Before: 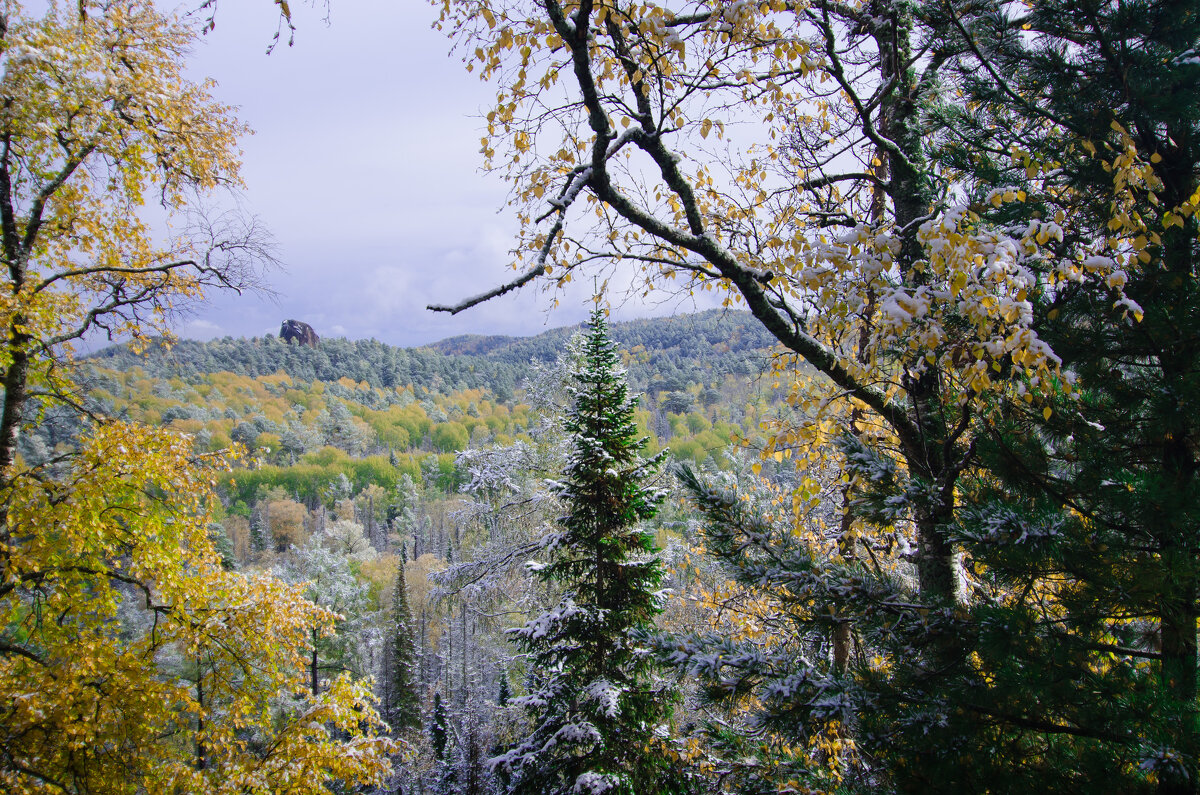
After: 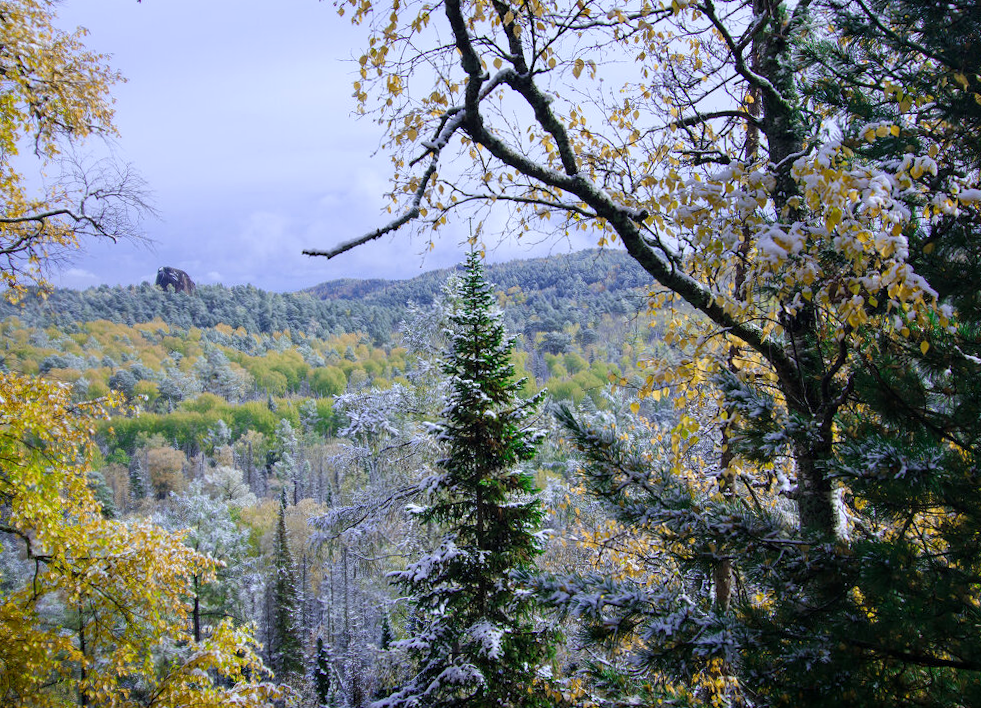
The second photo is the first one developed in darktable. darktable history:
rotate and perspective: rotation -1°, crop left 0.011, crop right 0.989, crop top 0.025, crop bottom 0.975
crop: left 9.807%, top 6.259%, right 7.334%, bottom 2.177%
local contrast: highlights 100%, shadows 100%, detail 120%, midtone range 0.2
white balance: red 0.954, blue 1.079
